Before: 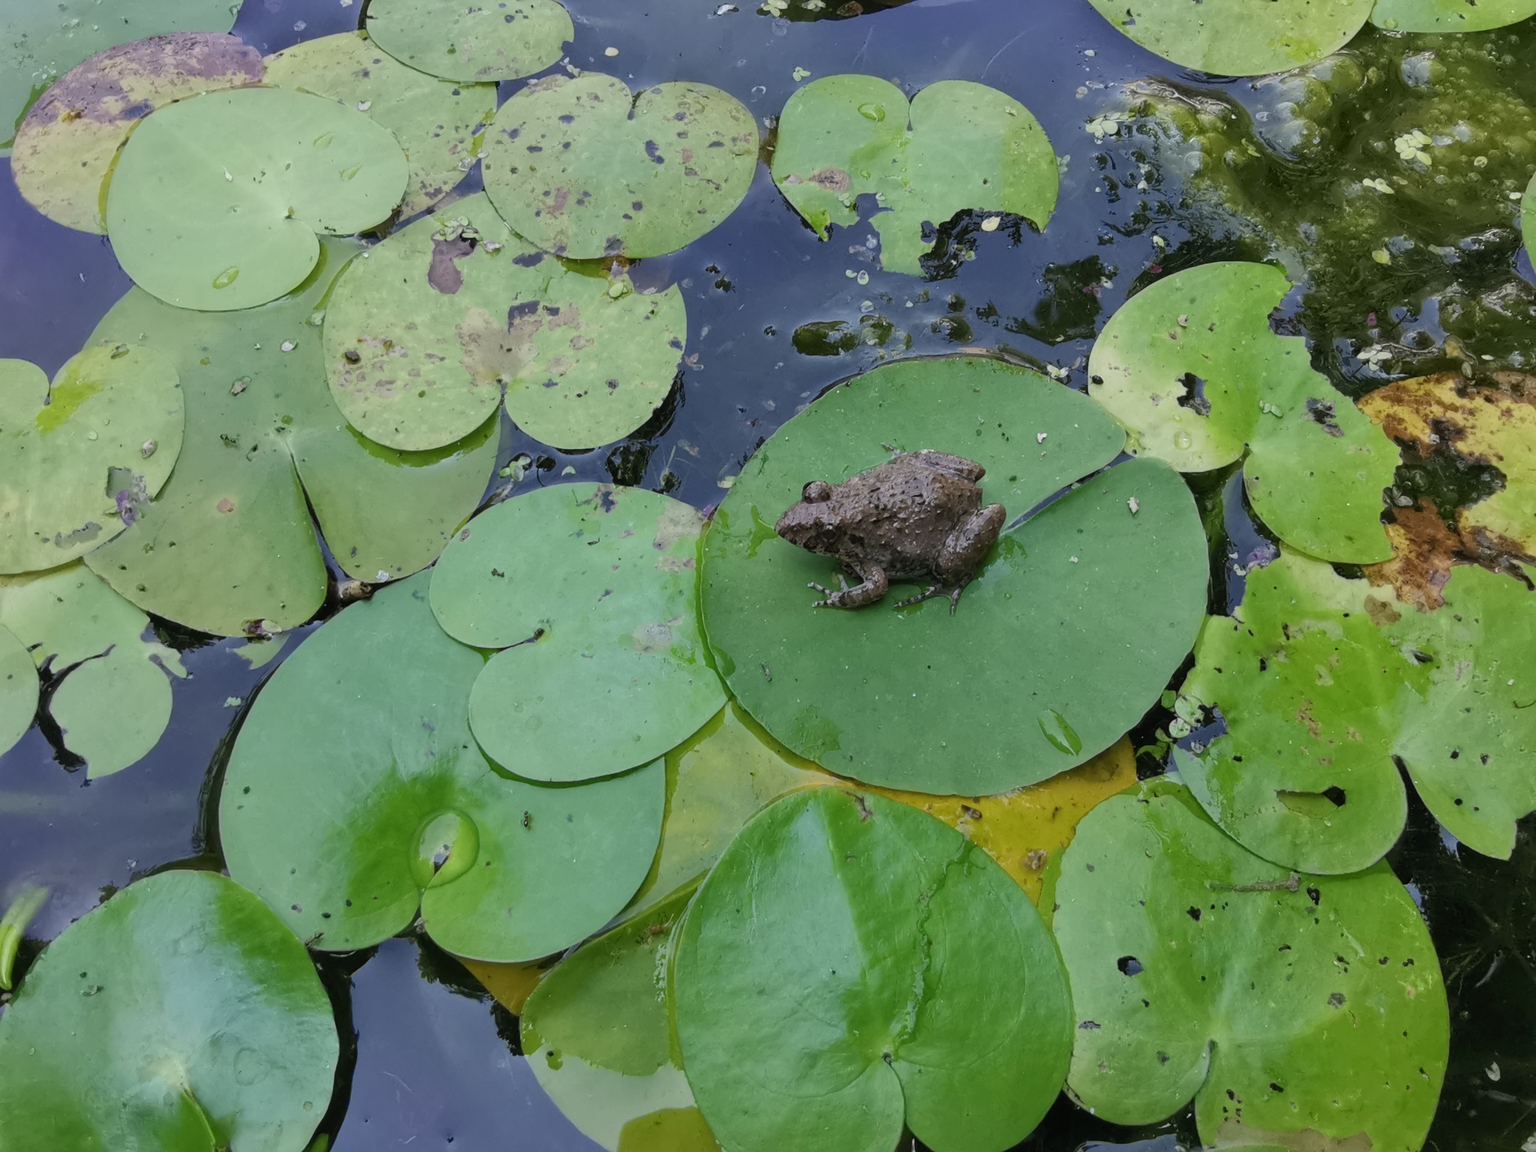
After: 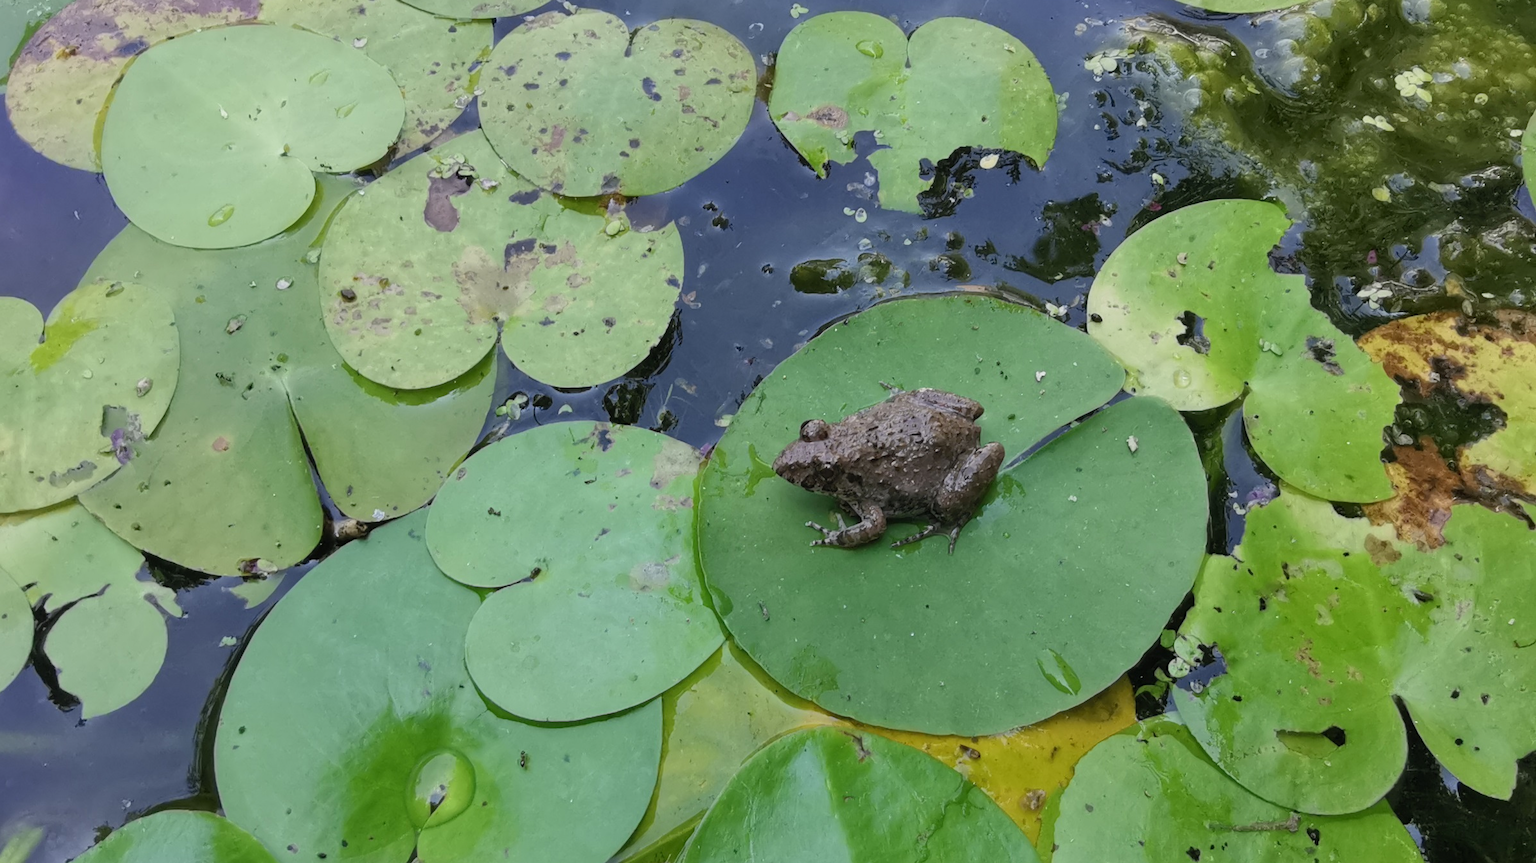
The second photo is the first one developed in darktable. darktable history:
crop: left 0.391%, top 5.531%, bottom 19.77%
tone curve: curves: ch0 [(0, 0) (0.003, 0.003) (0.011, 0.012) (0.025, 0.026) (0.044, 0.046) (0.069, 0.072) (0.1, 0.104) (0.136, 0.141) (0.177, 0.185) (0.224, 0.234) (0.277, 0.289) (0.335, 0.349) (0.399, 0.415) (0.468, 0.488) (0.543, 0.566) (0.623, 0.649) (0.709, 0.739) (0.801, 0.834) (0.898, 0.923) (1, 1)], preserve colors none
